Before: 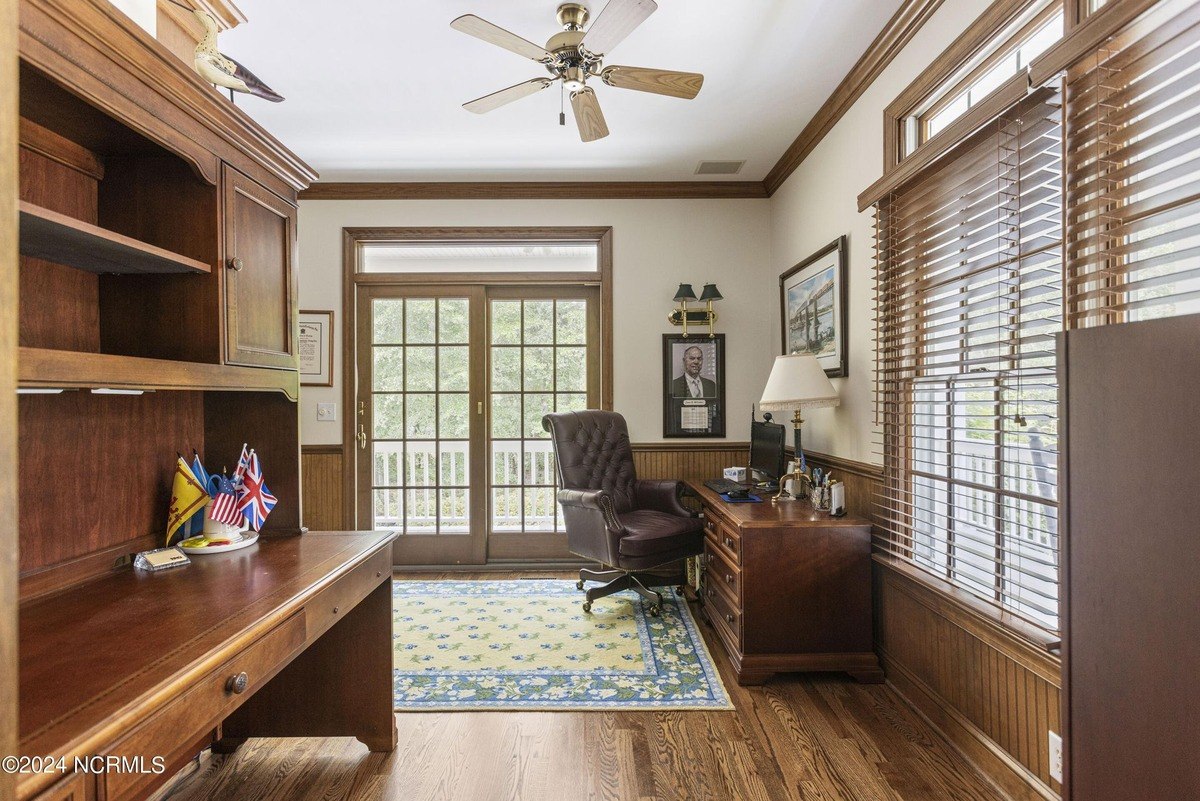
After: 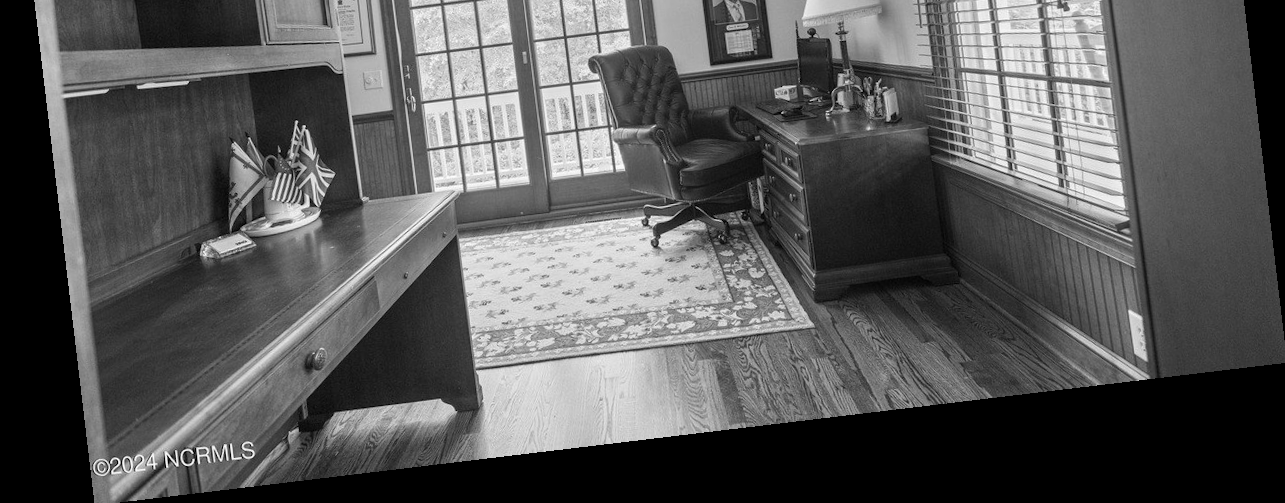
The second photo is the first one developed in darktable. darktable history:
crop and rotate: top 46.237%
monochrome: a 2.21, b -1.33, size 2.2
rotate and perspective: rotation -6.83°, automatic cropping off
